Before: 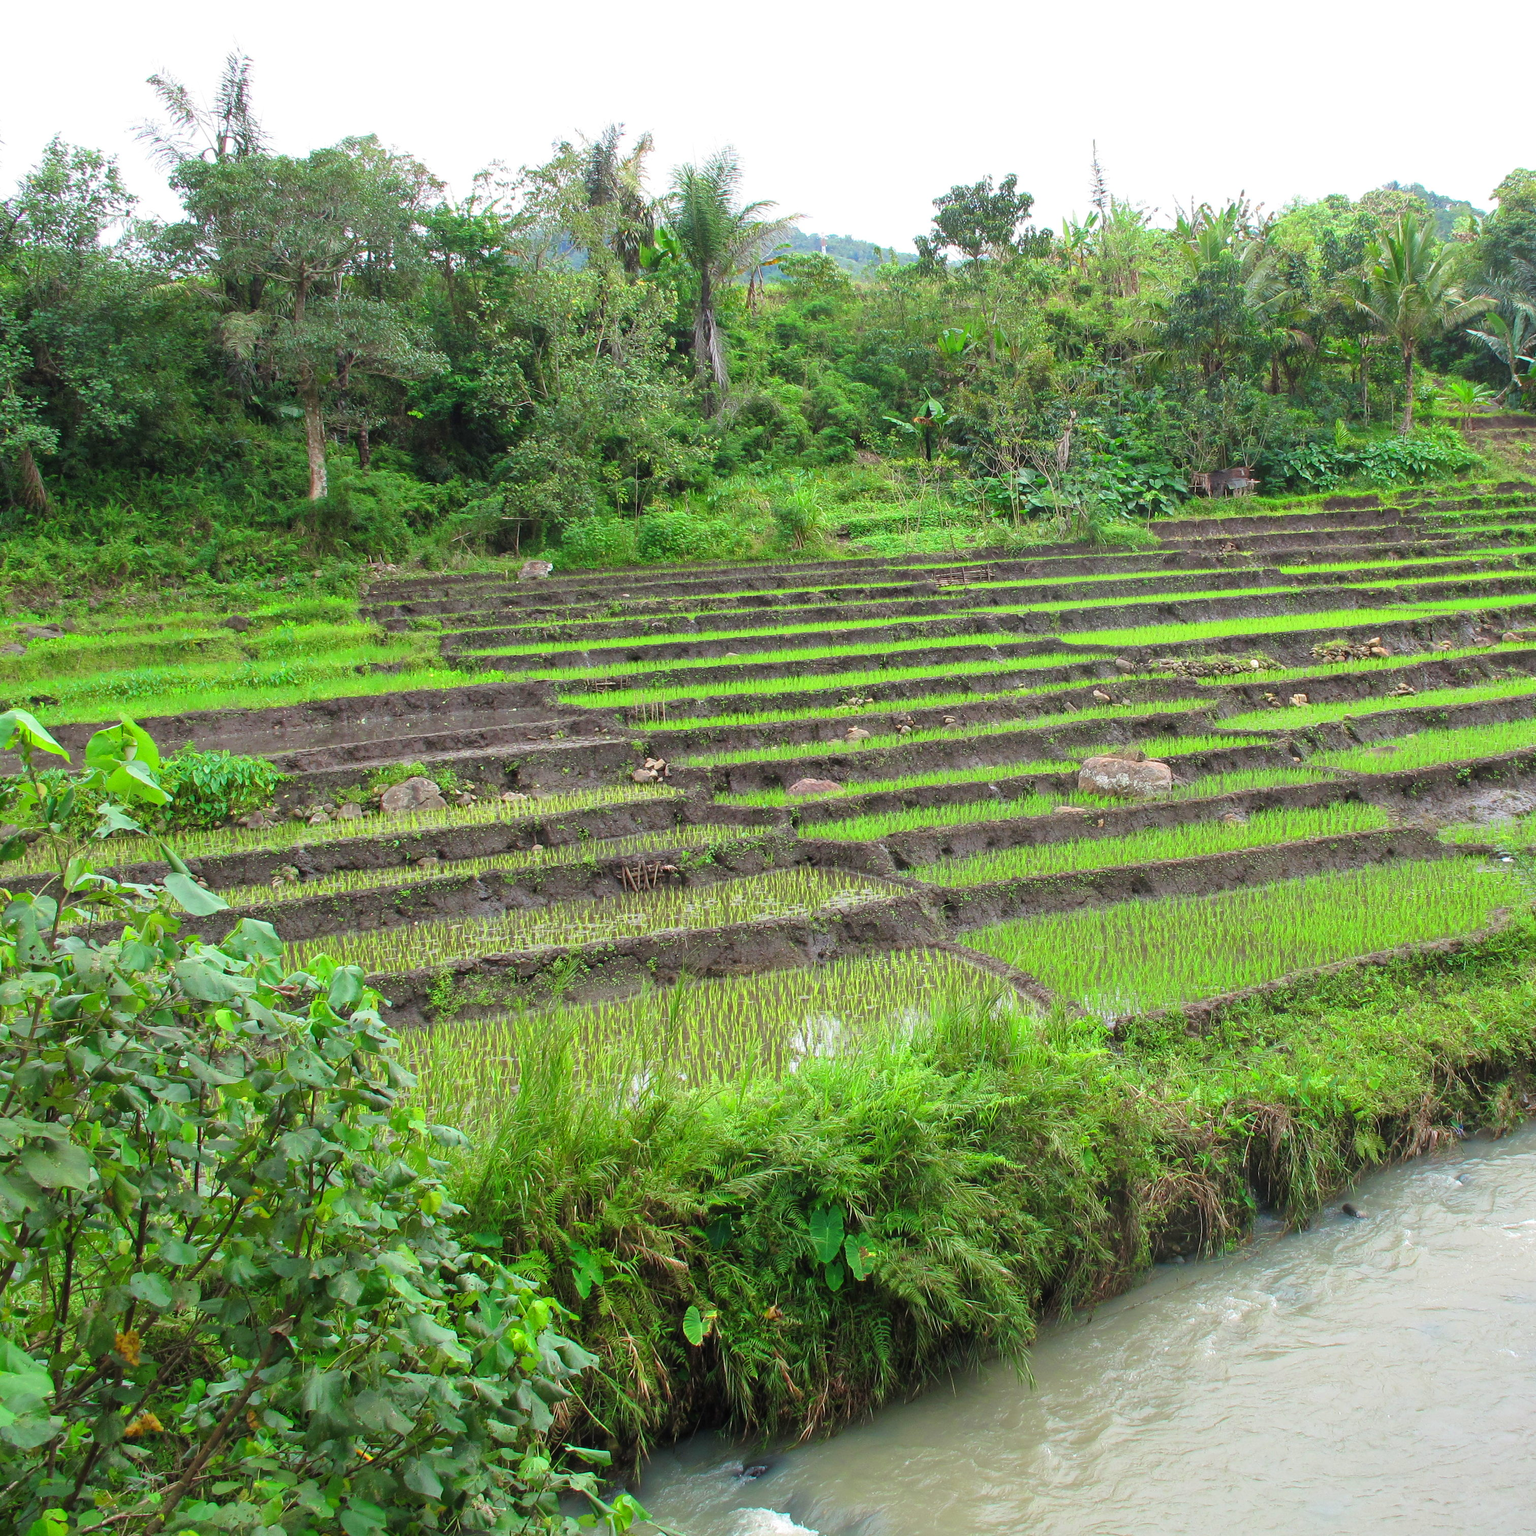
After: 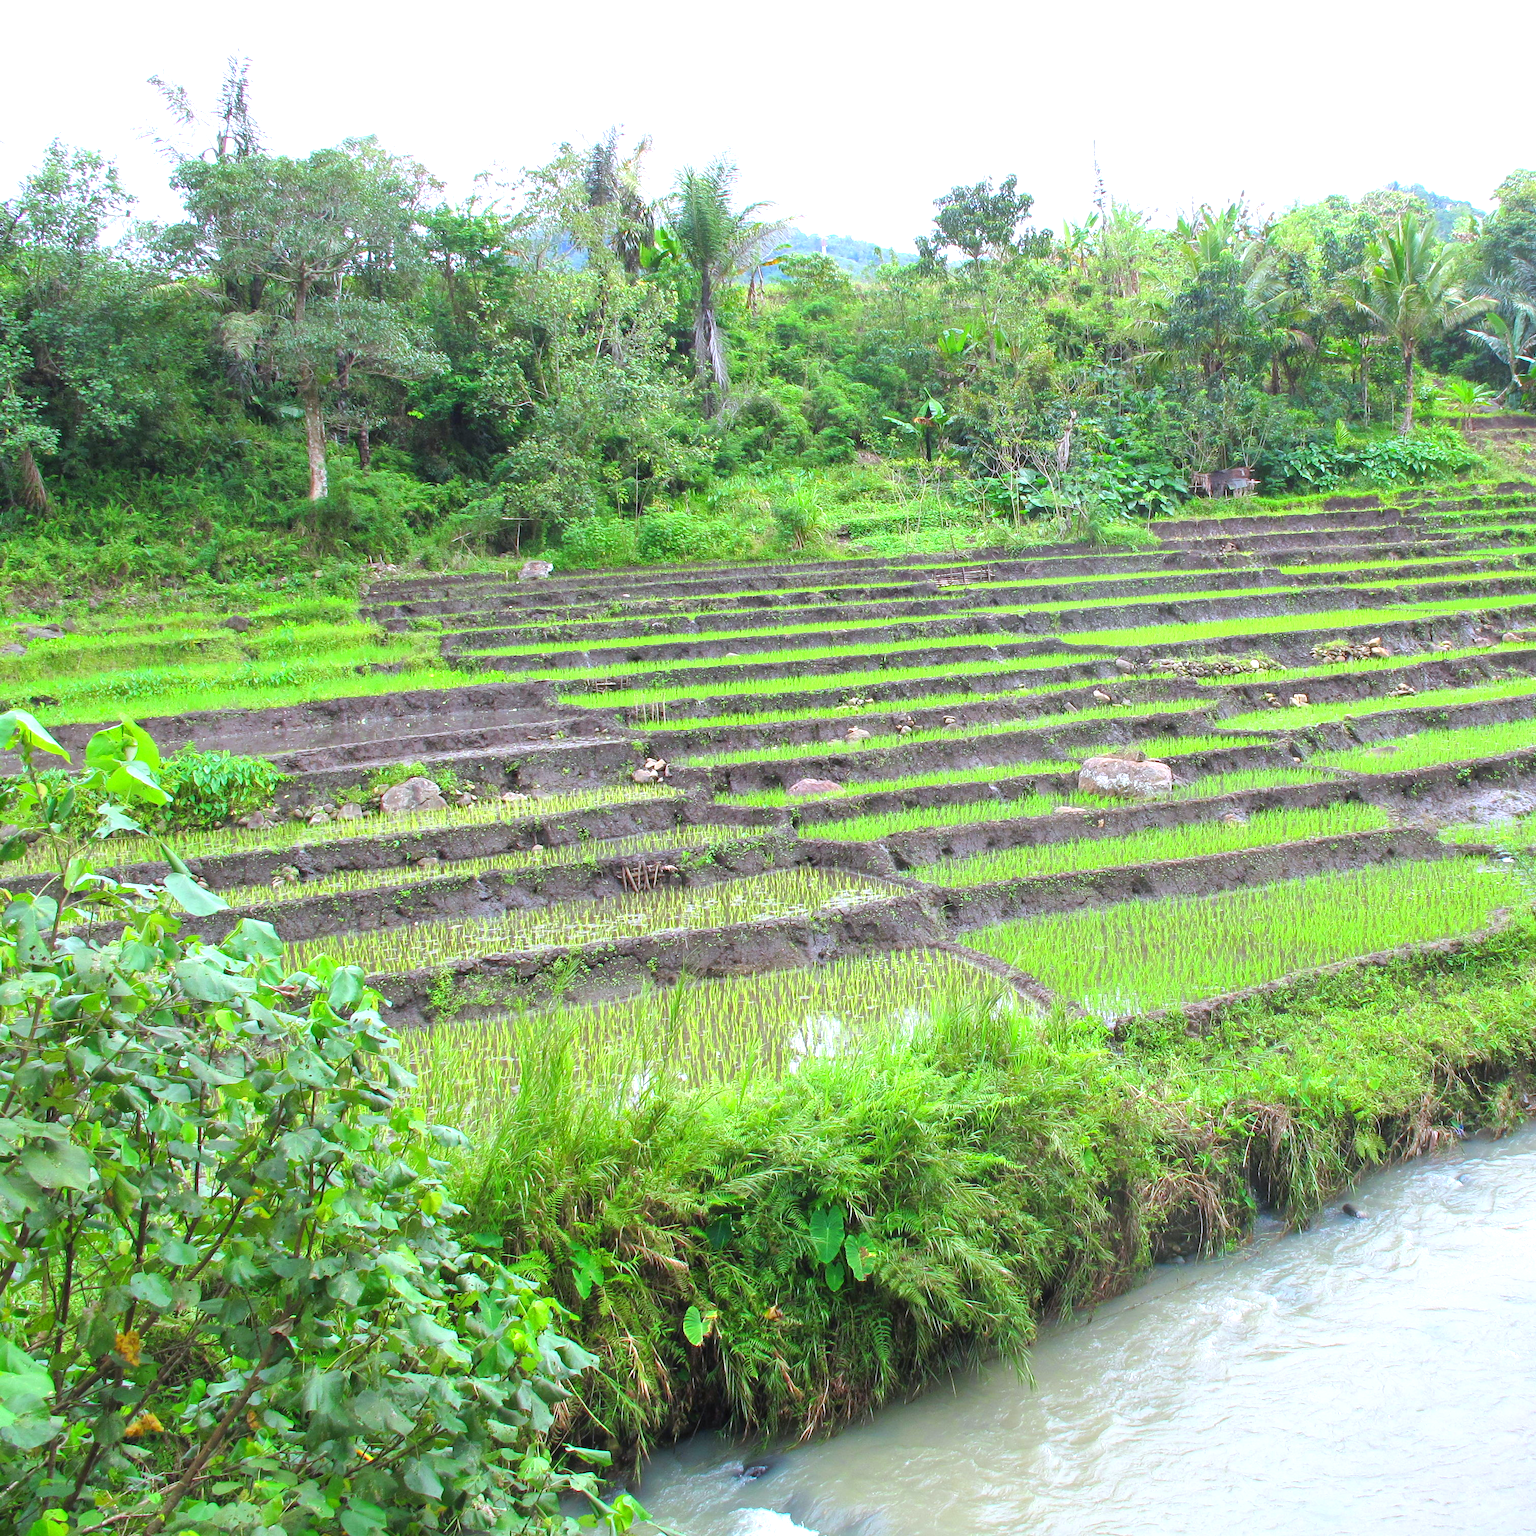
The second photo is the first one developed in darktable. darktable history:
white balance: red 0.967, blue 1.119, emerald 0.756
exposure: exposure 0.6 EV, compensate highlight preservation false
levels: levels [0, 0.478, 1]
